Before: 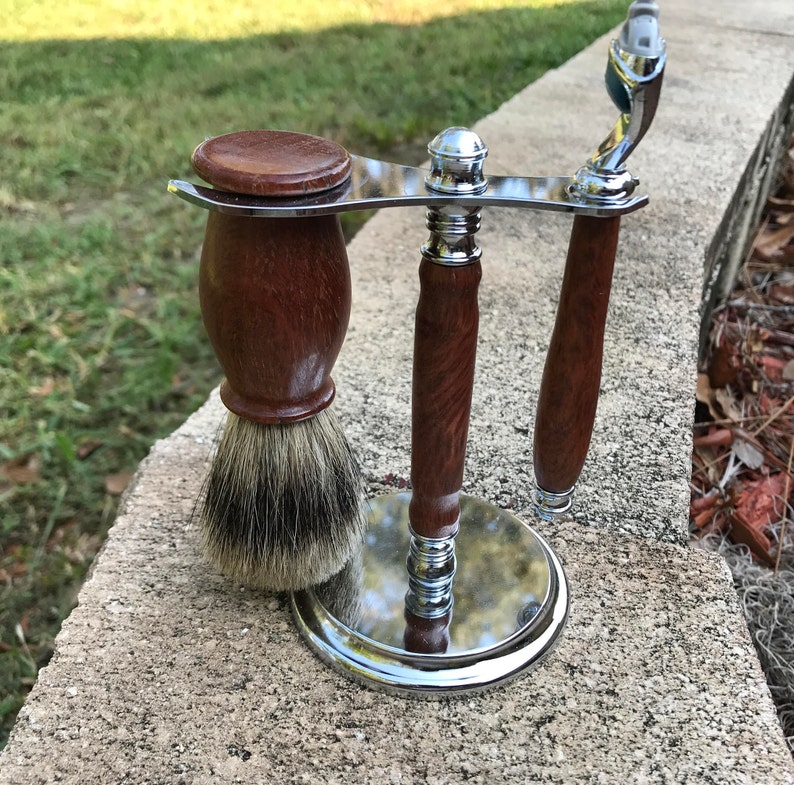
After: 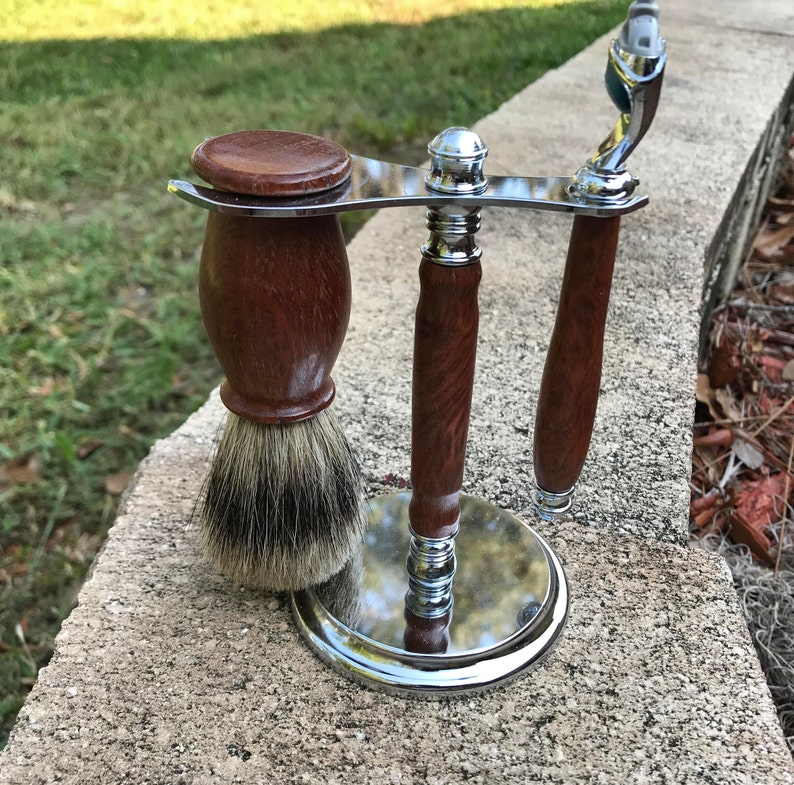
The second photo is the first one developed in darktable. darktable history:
tone equalizer: on, module defaults
shadows and highlights: shadows color adjustment 97.68%, low approximation 0.01, soften with gaussian
